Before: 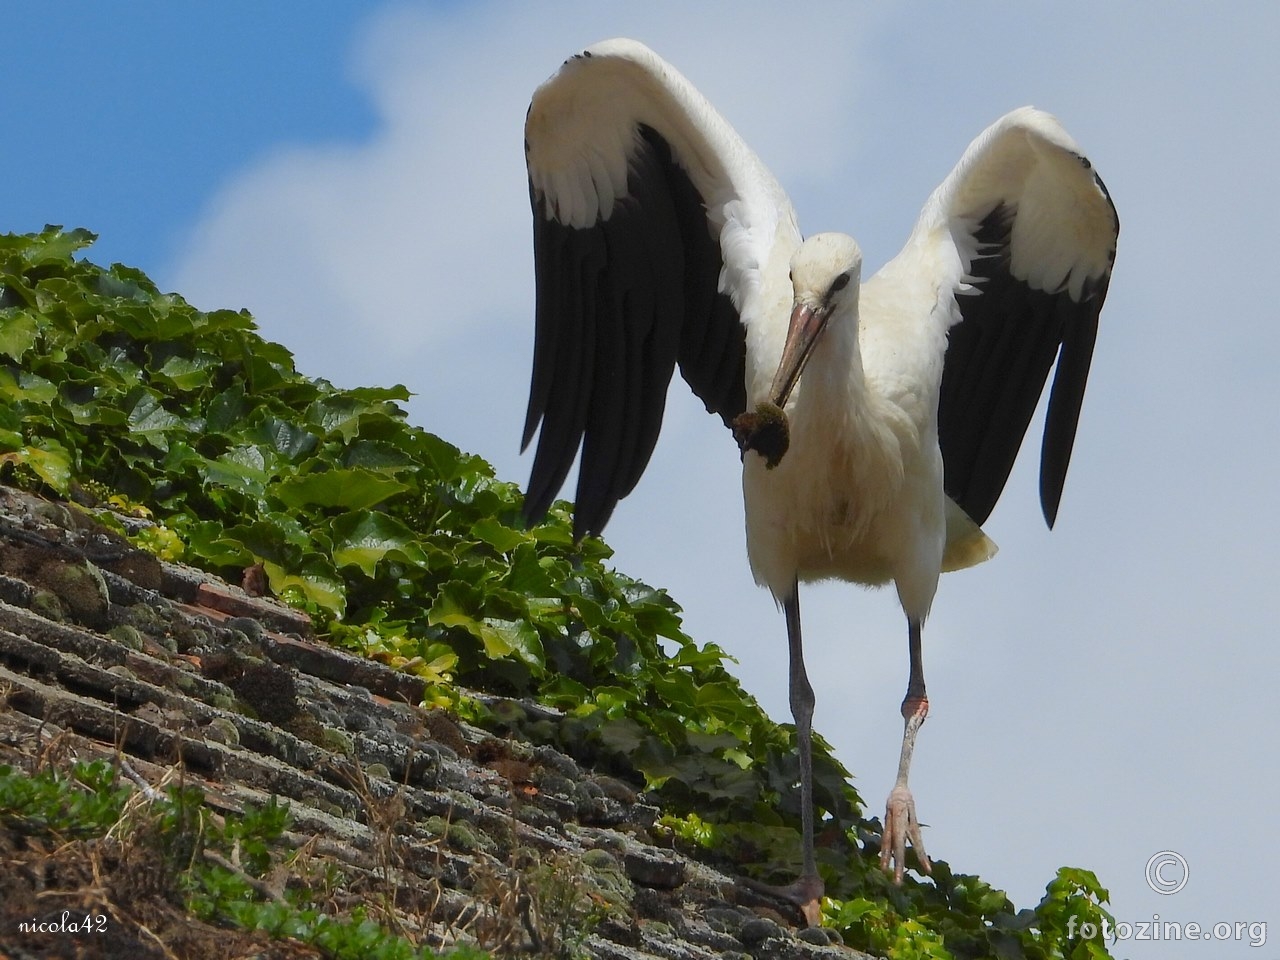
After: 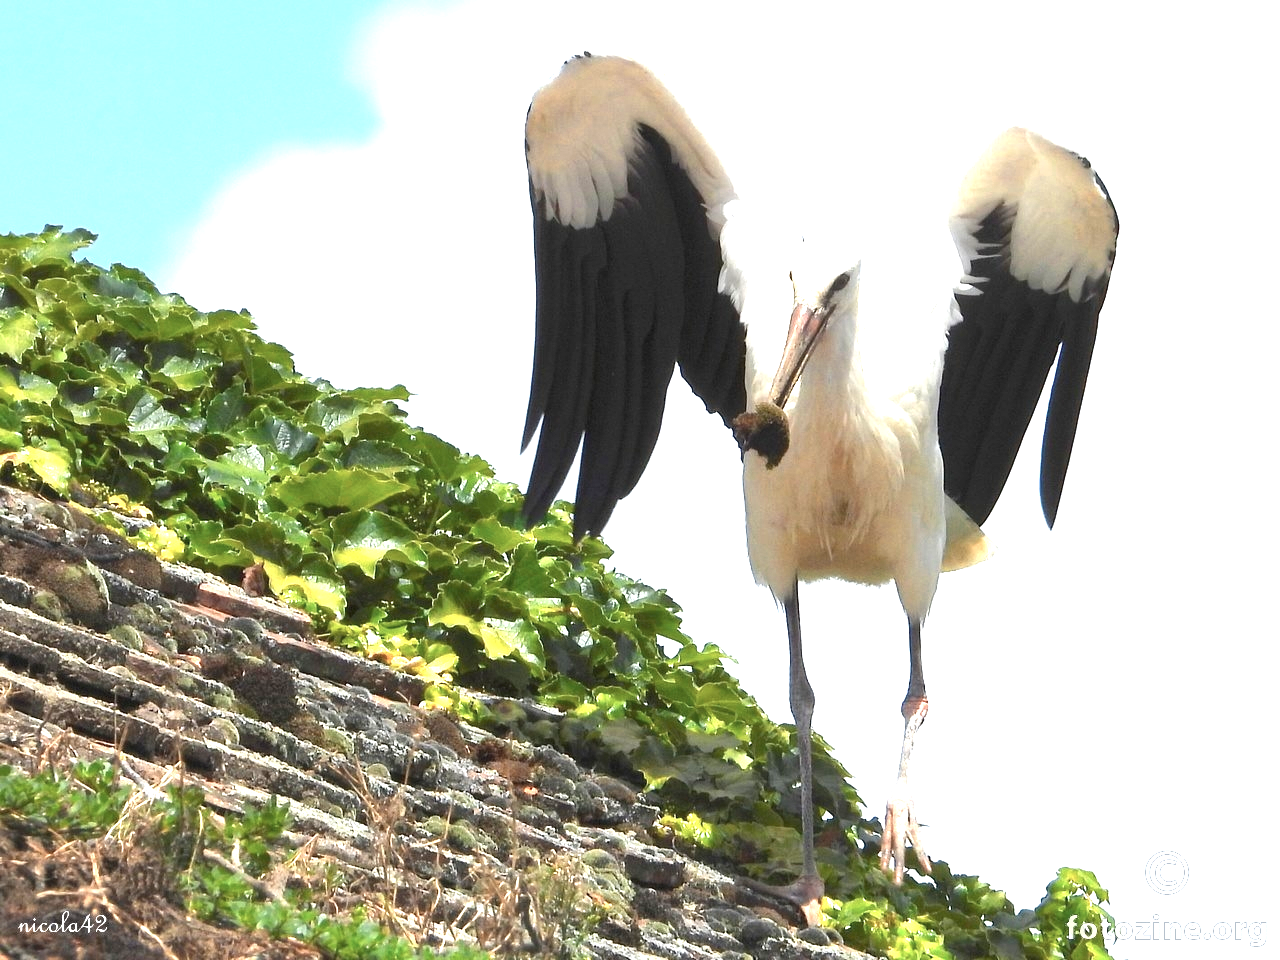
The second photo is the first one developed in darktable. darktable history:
contrast brightness saturation: saturation -0.055
color zones: curves: ch0 [(0.018, 0.548) (0.224, 0.64) (0.425, 0.447) (0.675, 0.575) (0.732, 0.579)]; ch1 [(0.066, 0.487) (0.25, 0.5) (0.404, 0.43) (0.75, 0.421) (0.956, 0.421)]; ch2 [(0.044, 0.561) (0.215, 0.465) (0.399, 0.544) (0.465, 0.548) (0.614, 0.447) (0.724, 0.43) (0.882, 0.623) (0.956, 0.632)]
exposure: black level correction 0, exposure 1.744 EV, compensate highlight preservation false
